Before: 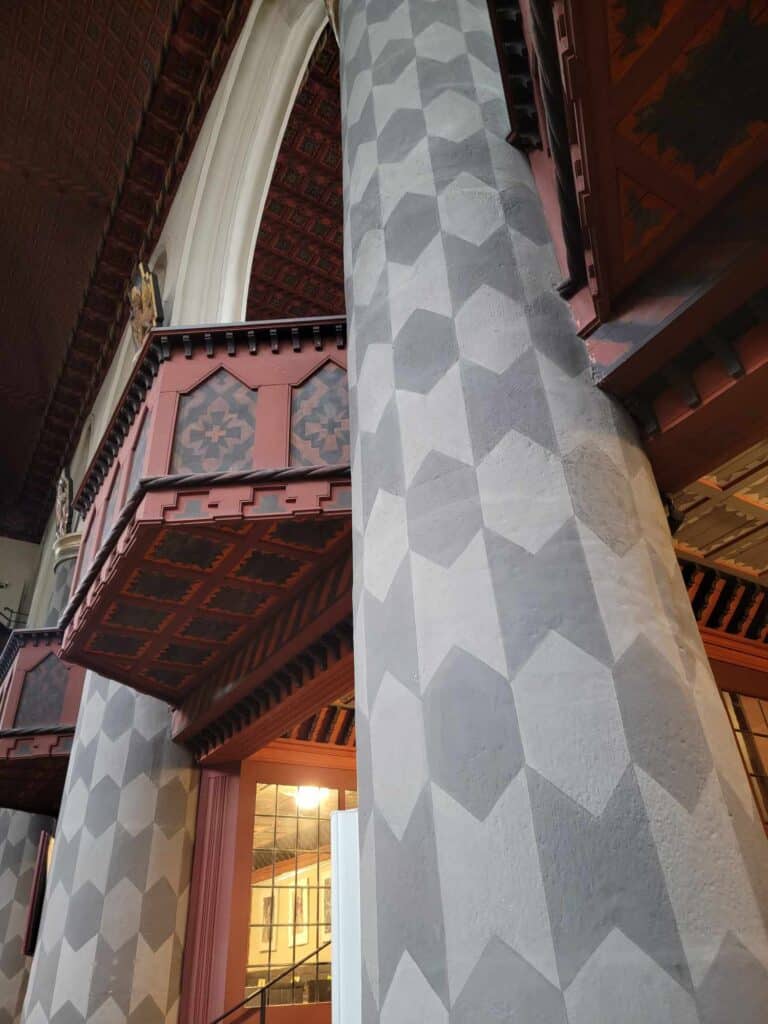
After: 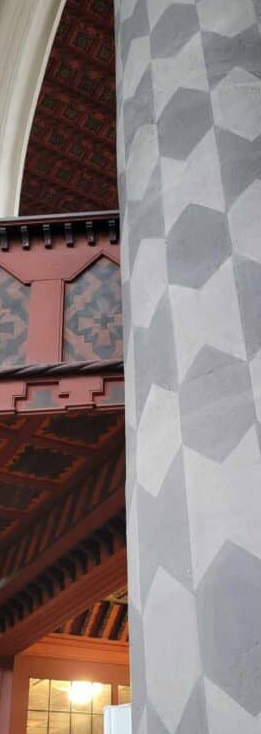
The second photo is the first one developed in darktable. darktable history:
crop and rotate: left 29.676%, top 10.257%, right 36.226%, bottom 18.001%
